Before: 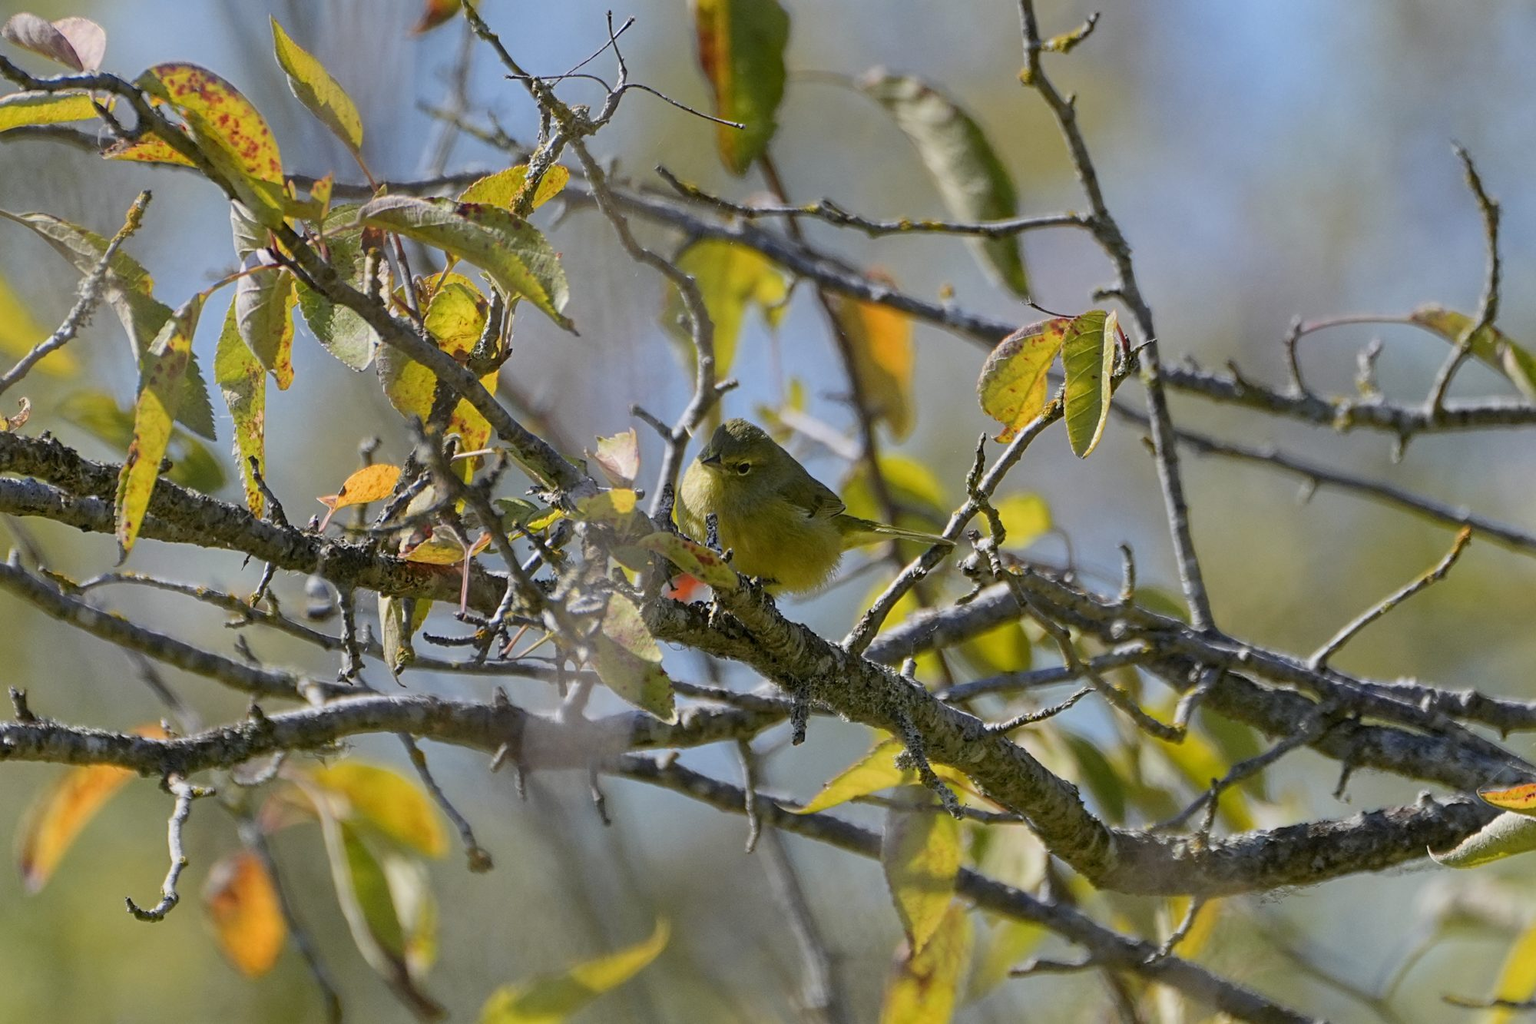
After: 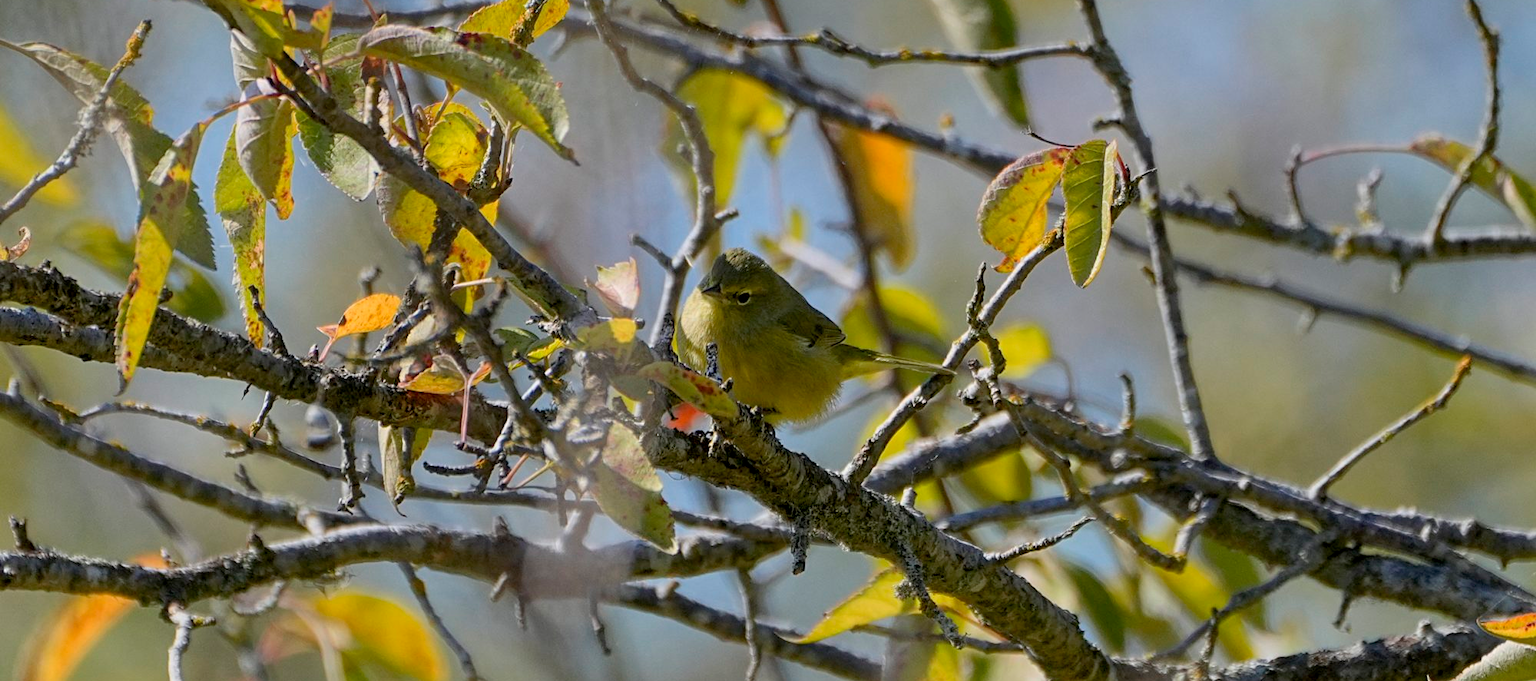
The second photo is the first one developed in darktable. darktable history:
exposure: black level correction 0.004, exposure 0.014 EV, compensate highlight preservation false
crop: top 16.727%, bottom 16.727%
